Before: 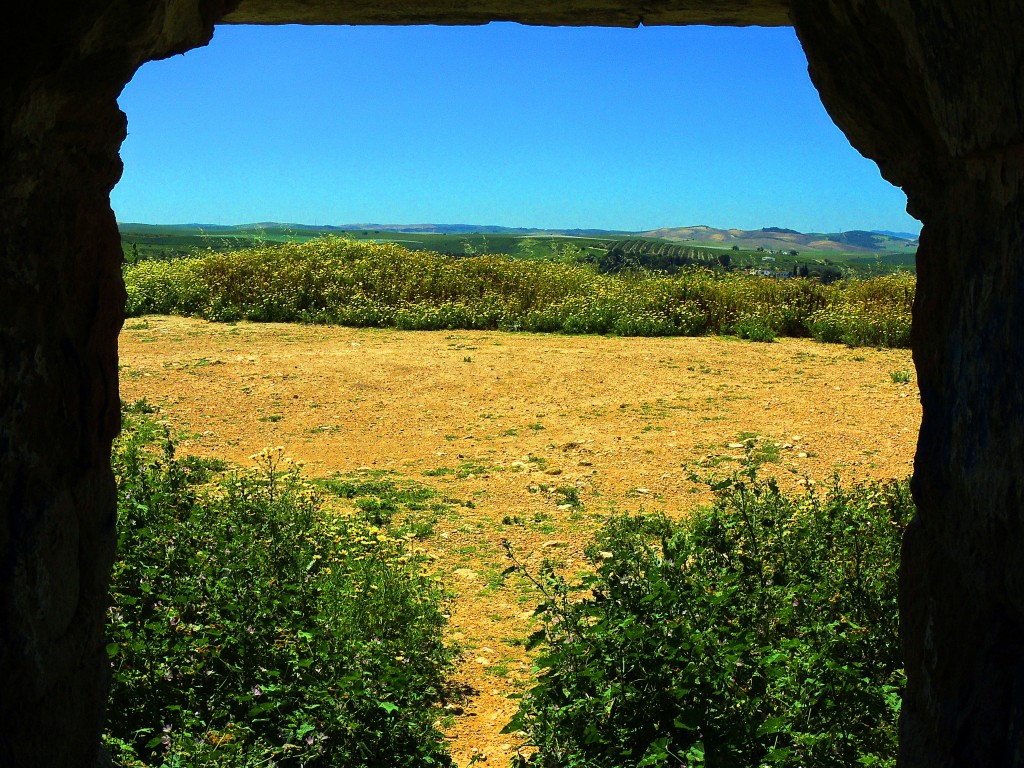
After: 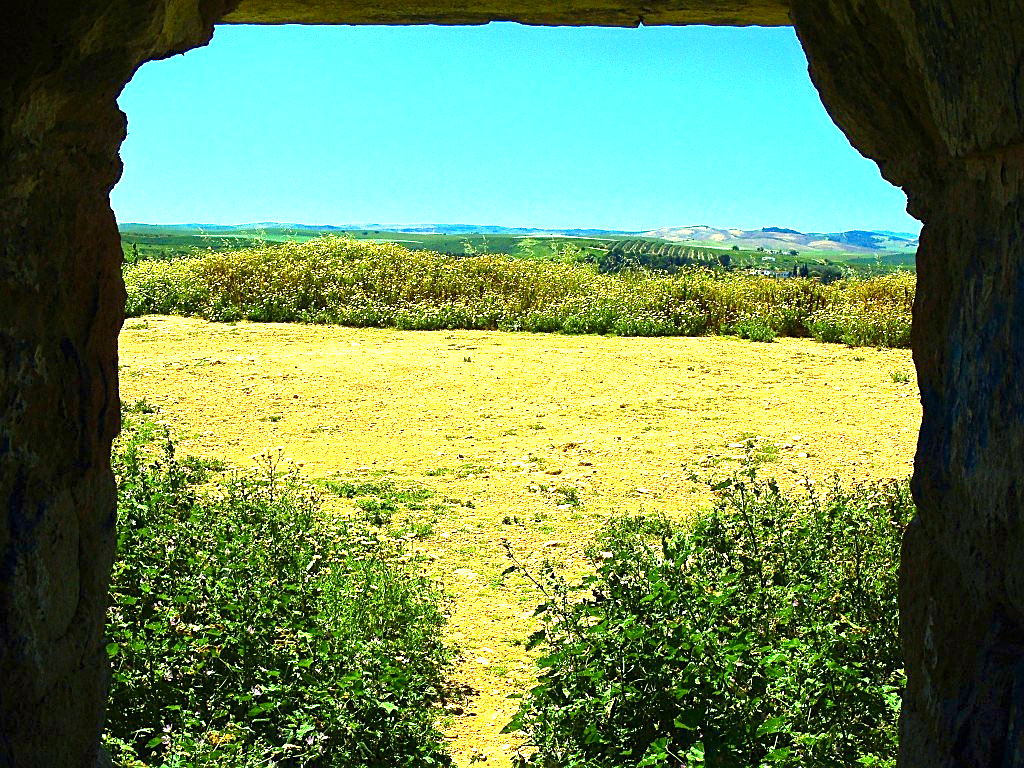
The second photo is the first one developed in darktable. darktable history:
exposure: black level correction 0, exposure 1.57 EV, compensate exposure bias true, compensate highlight preservation false
color balance rgb: perceptual saturation grading › global saturation 20.405%, perceptual saturation grading › highlights -19.829%, perceptual saturation grading › shadows 29.335%
sharpen: on, module defaults
